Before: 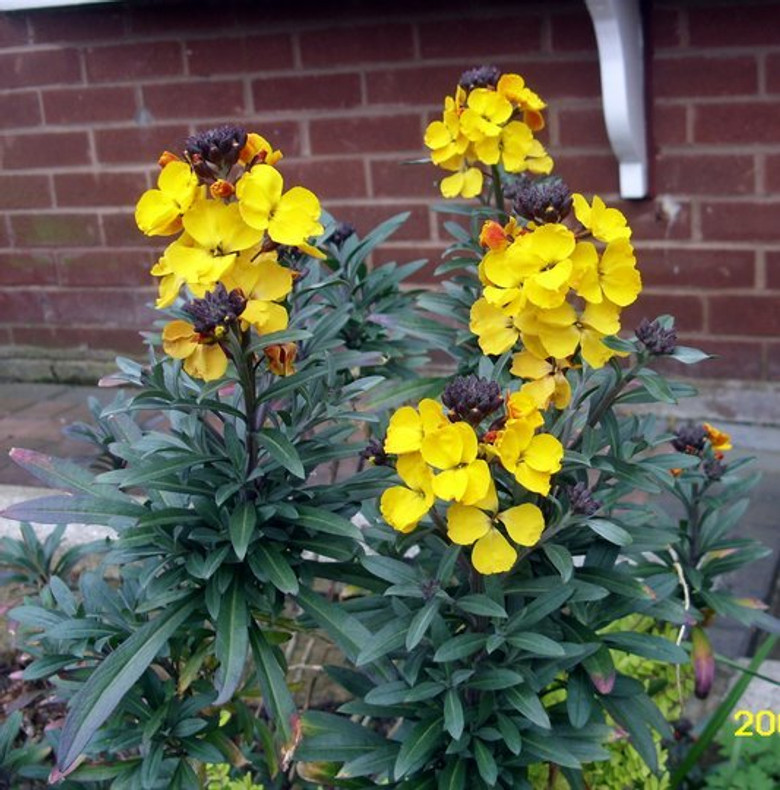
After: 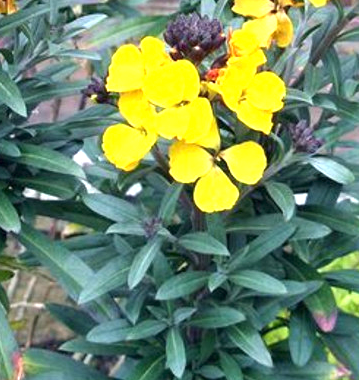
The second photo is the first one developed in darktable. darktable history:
exposure: exposure 1.153 EV, compensate highlight preservation false
crop: left 35.769%, top 45.853%, right 18.141%, bottom 6.026%
